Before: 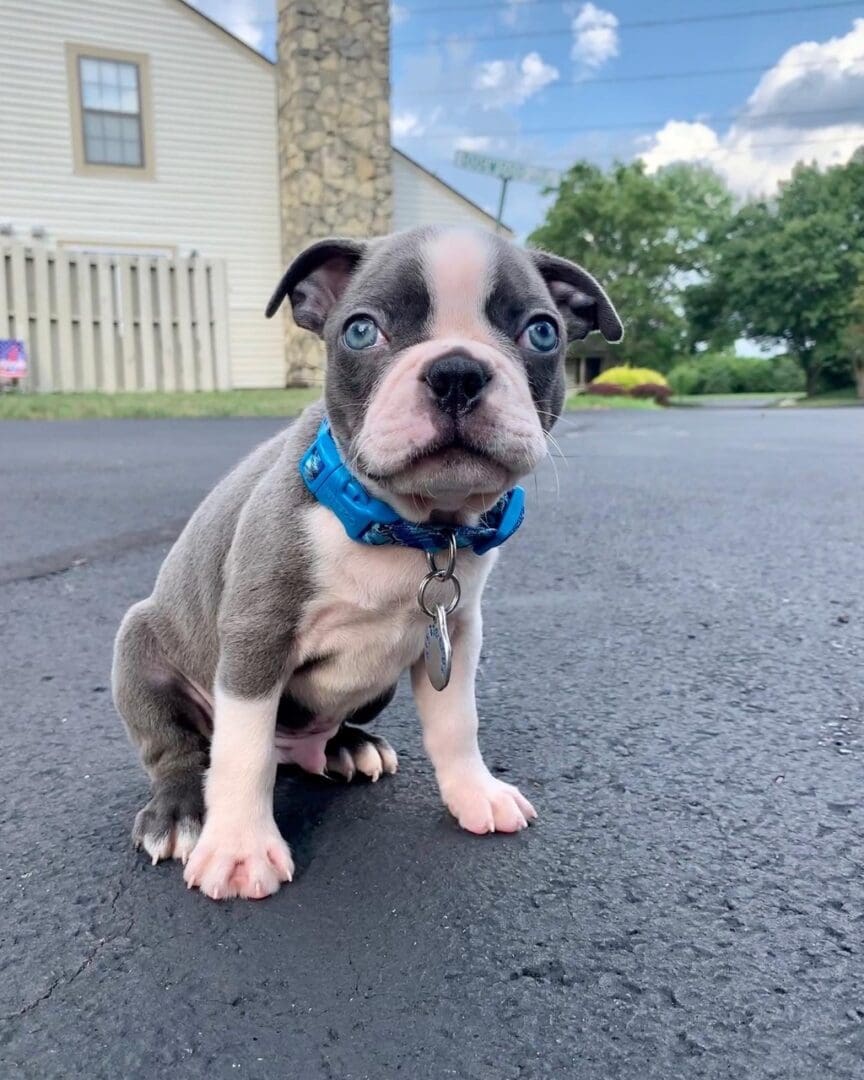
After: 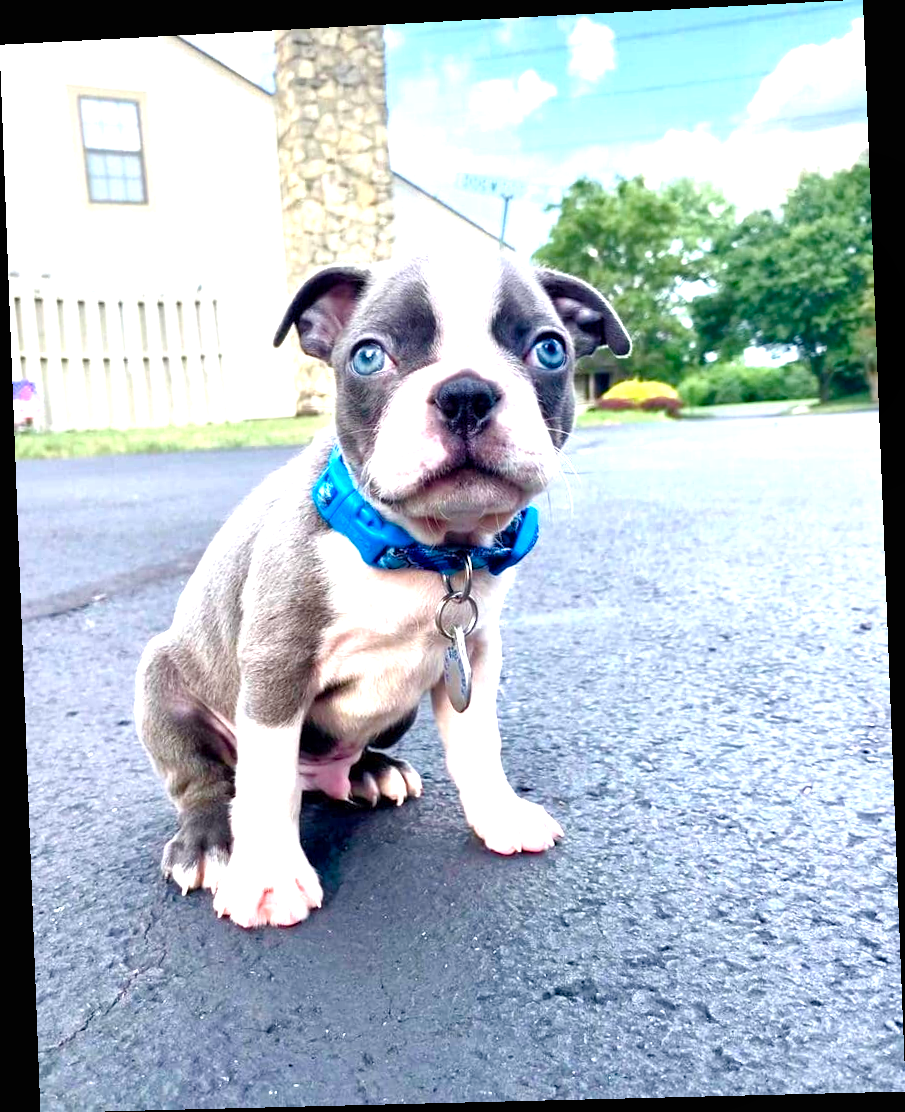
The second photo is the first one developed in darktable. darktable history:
tone equalizer: on, module defaults
exposure: black level correction 0, exposure 0.7 EV, compensate highlight preservation false
rotate and perspective: rotation -2.22°, lens shift (horizontal) -0.022, automatic cropping off
local contrast: mode bilateral grid, contrast 20, coarseness 50, detail 120%, midtone range 0.2
color balance rgb: linear chroma grading › shadows -2.2%, linear chroma grading › highlights -15%, linear chroma grading › global chroma -10%, linear chroma grading › mid-tones -10%, perceptual saturation grading › global saturation 45%, perceptual saturation grading › highlights -50%, perceptual saturation grading › shadows 30%, perceptual brilliance grading › global brilliance 18%, global vibrance 45%
